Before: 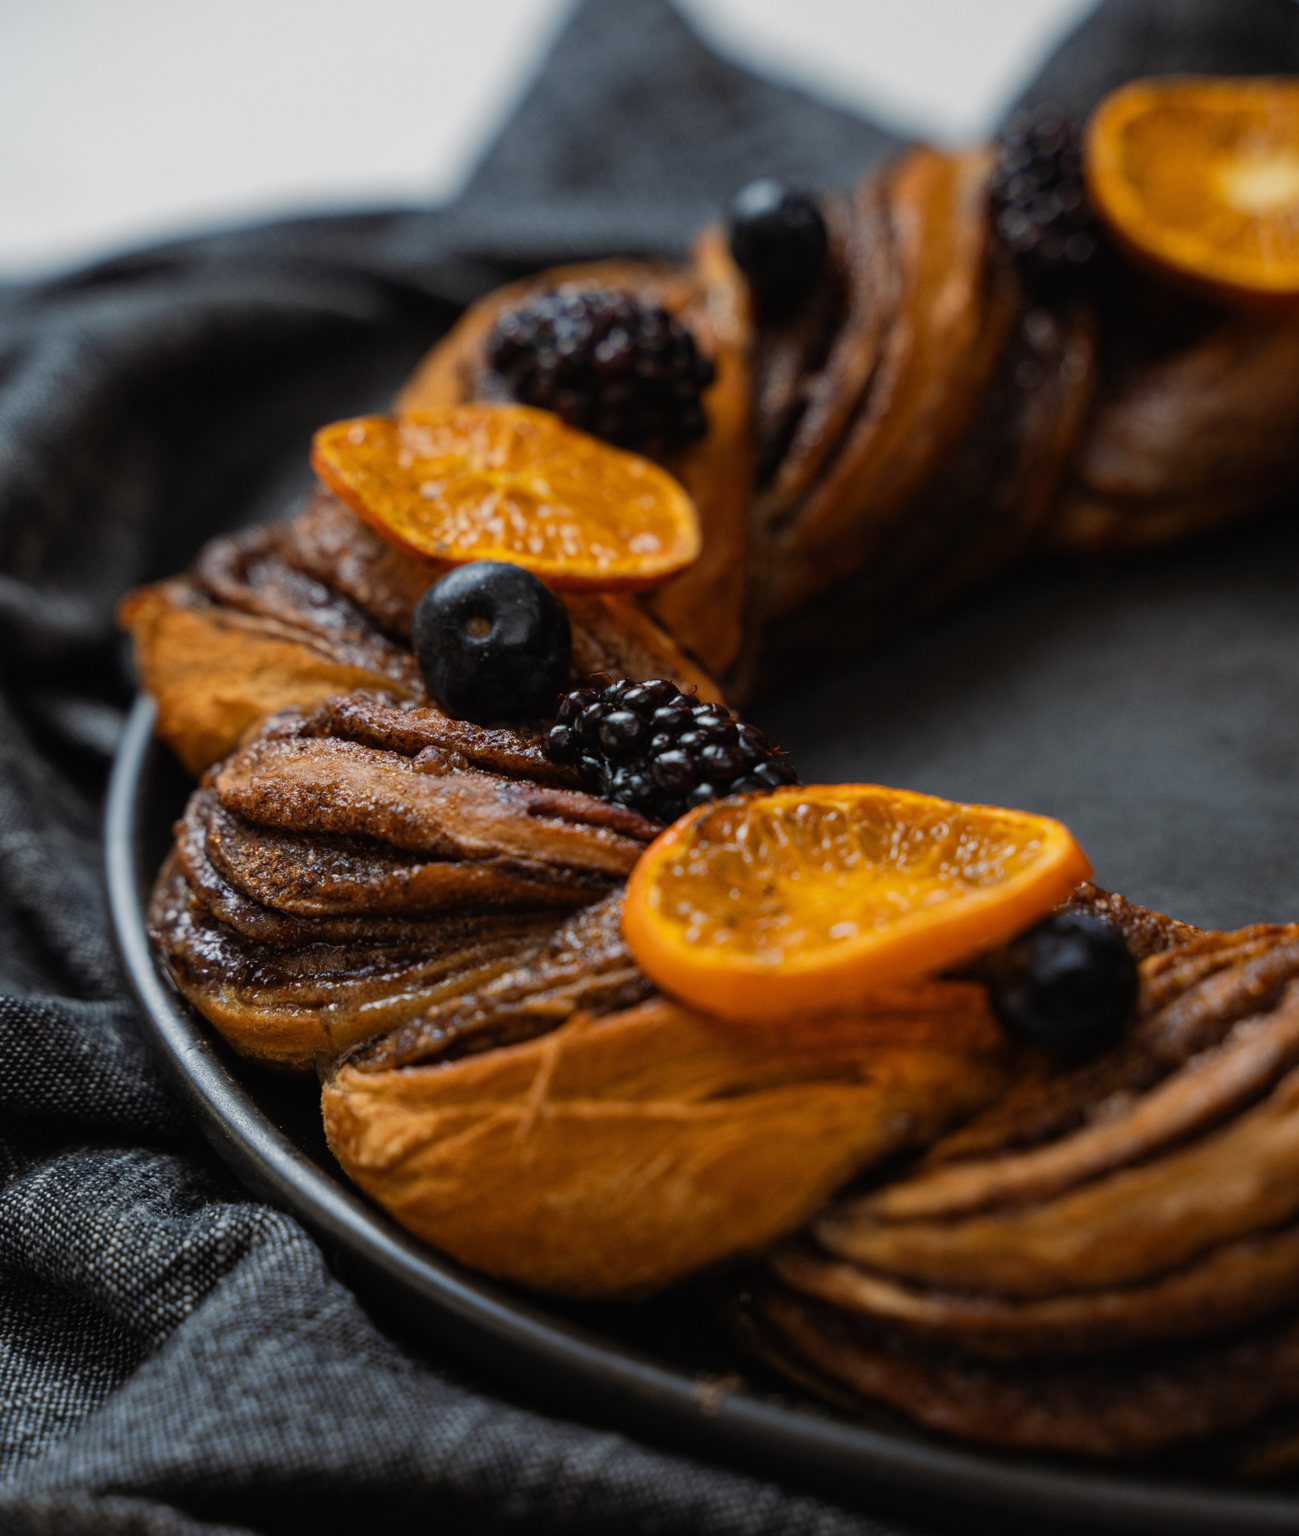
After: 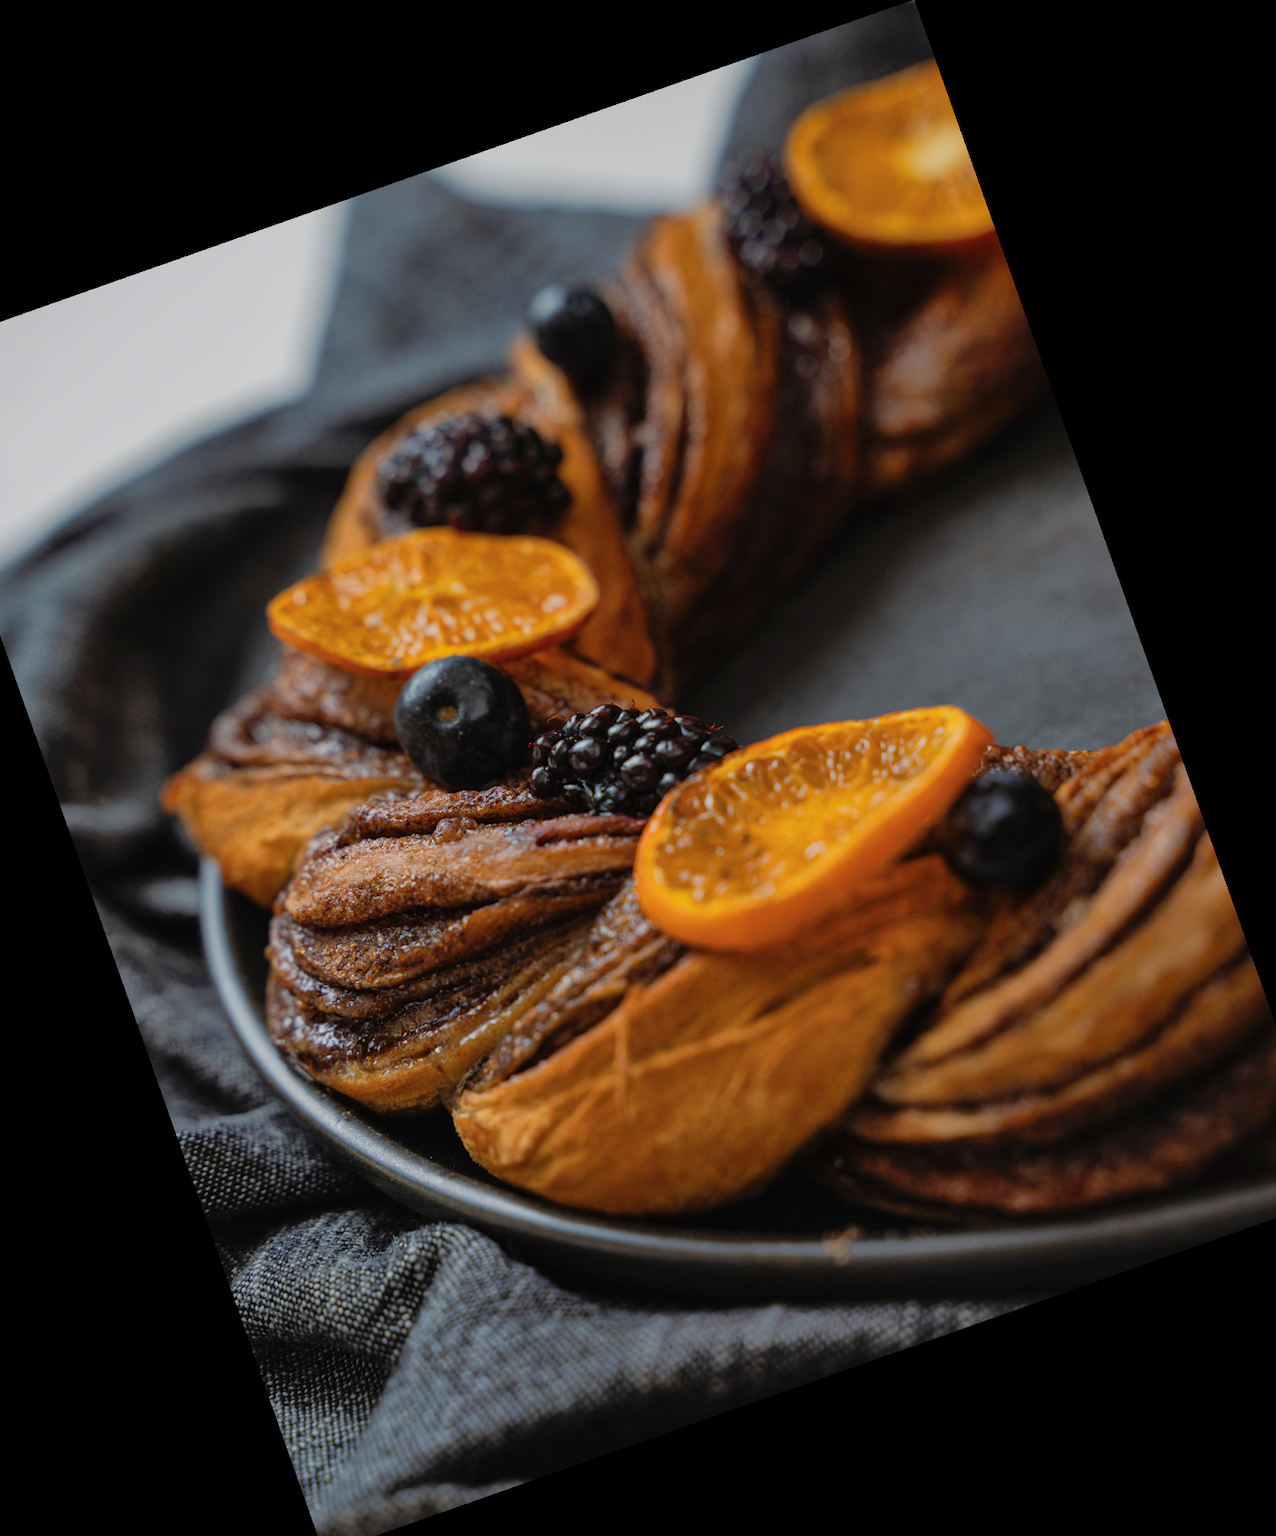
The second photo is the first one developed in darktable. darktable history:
color balance rgb: perceptual saturation grading › global saturation -1%
shadows and highlights: on, module defaults
crop and rotate: angle 19.43°, left 6.812%, right 4.125%, bottom 1.087%
